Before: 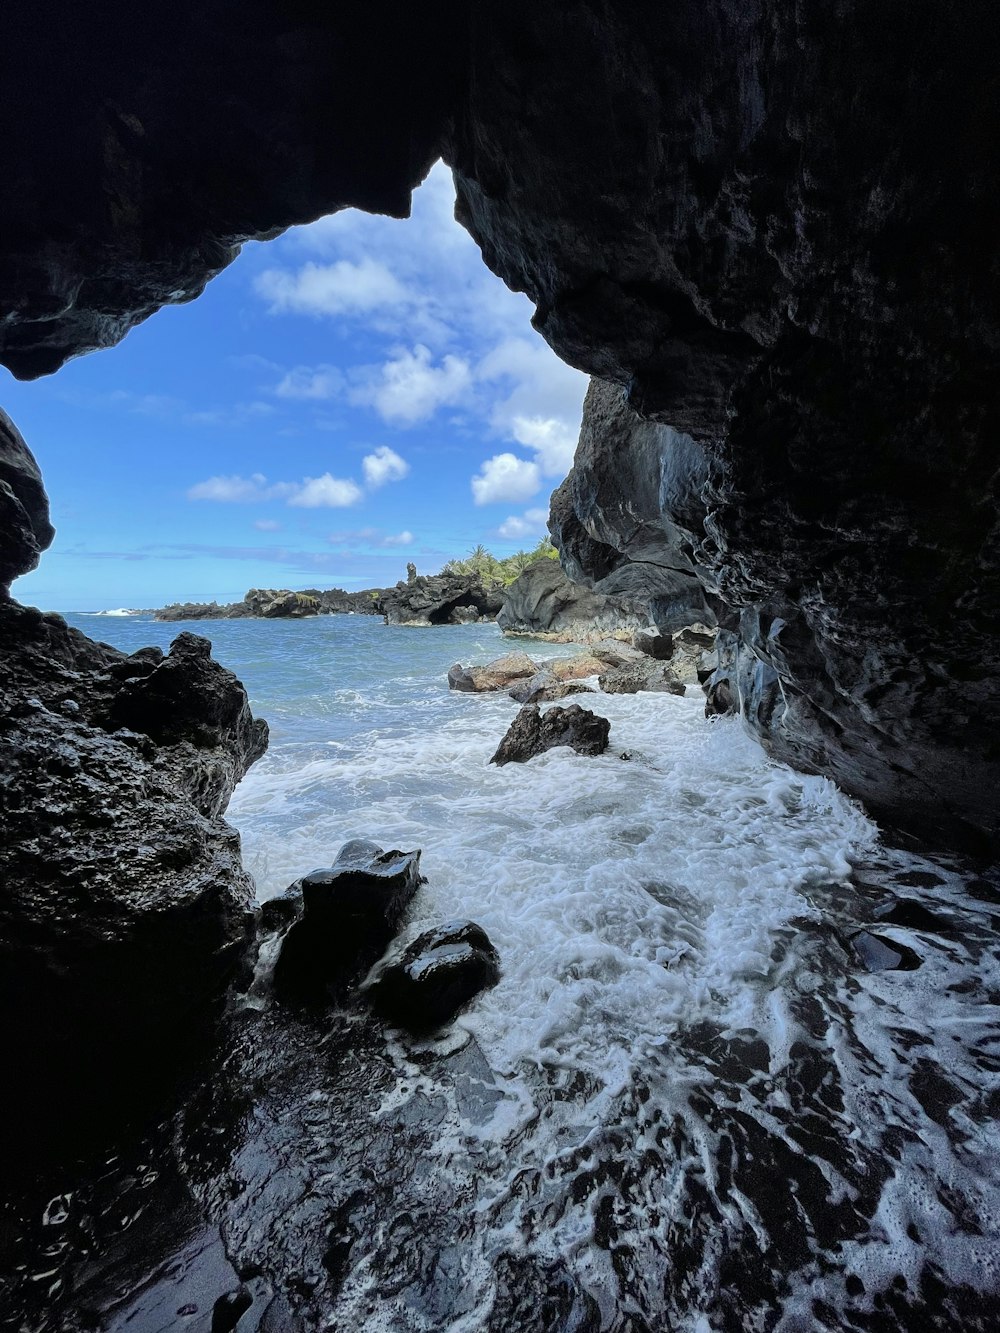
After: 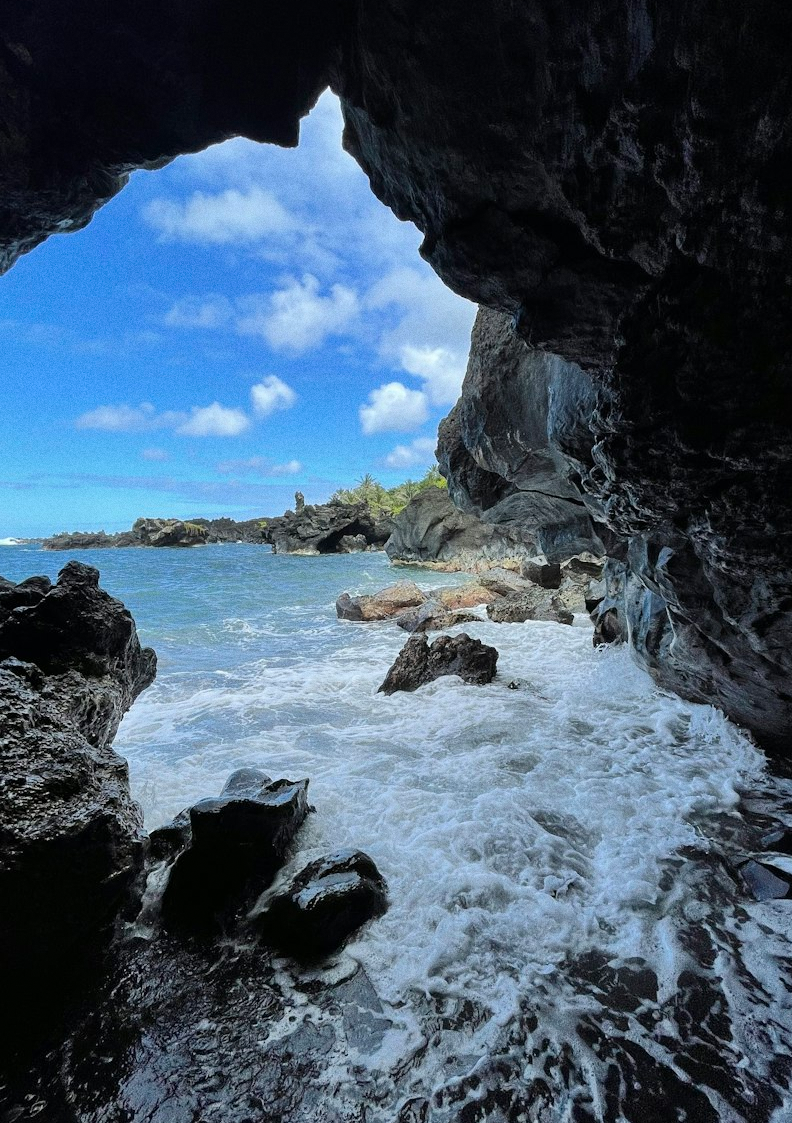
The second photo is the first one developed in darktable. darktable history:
grain: on, module defaults
crop: left 11.225%, top 5.381%, right 9.565%, bottom 10.314%
color balance: input saturation 99%
